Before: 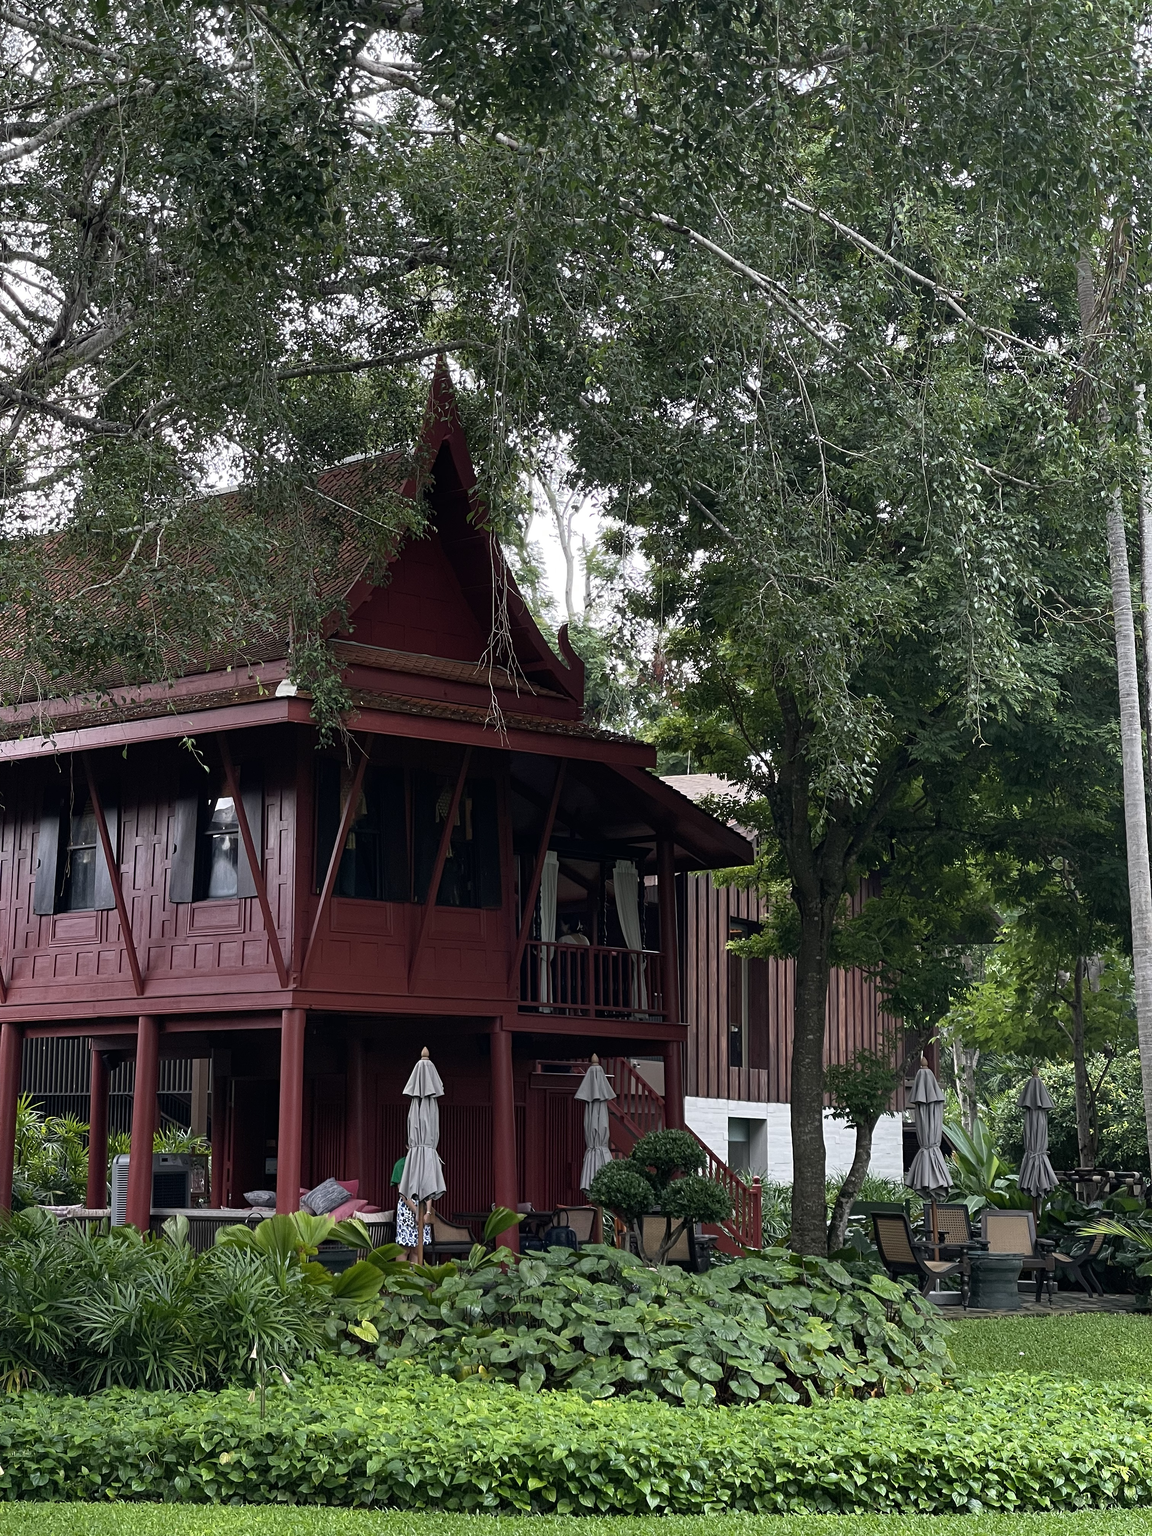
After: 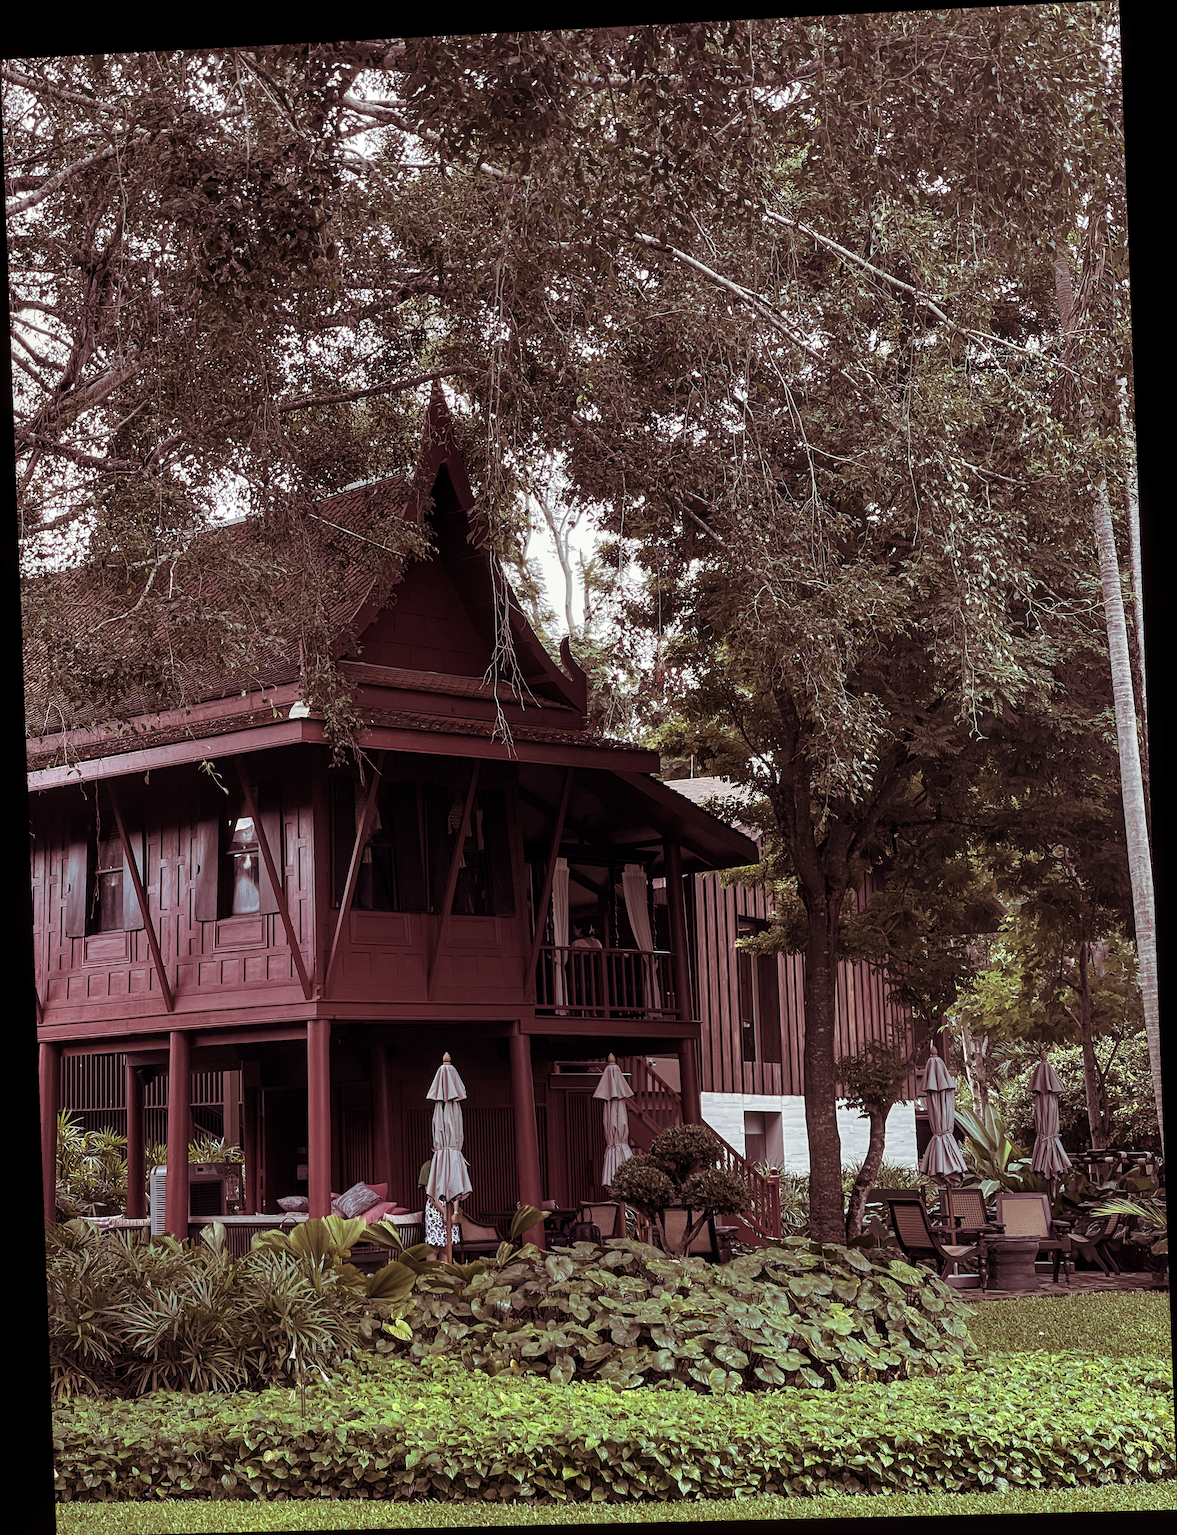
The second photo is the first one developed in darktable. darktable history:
local contrast: on, module defaults
rotate and perspective: rotation -2.22°, lens shift (horizontal) -0.022, automatic cropping off
exposure: black level correction 0, compensate exposure bias true, compensate highlight preservation false
split-toning: on, module defaults
